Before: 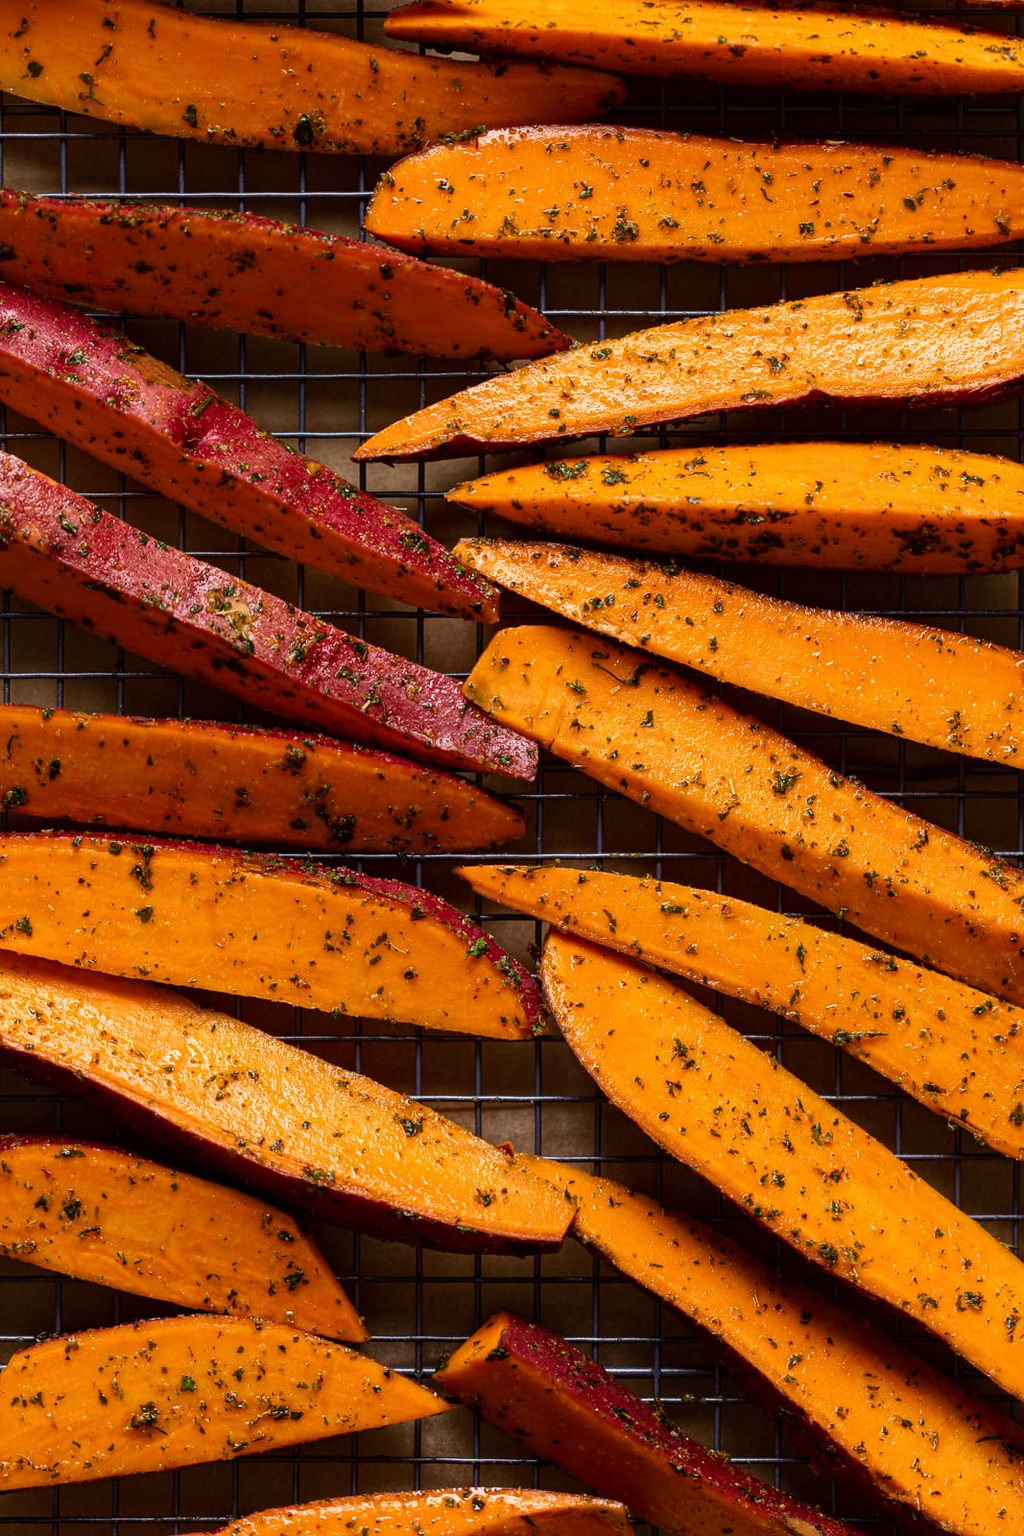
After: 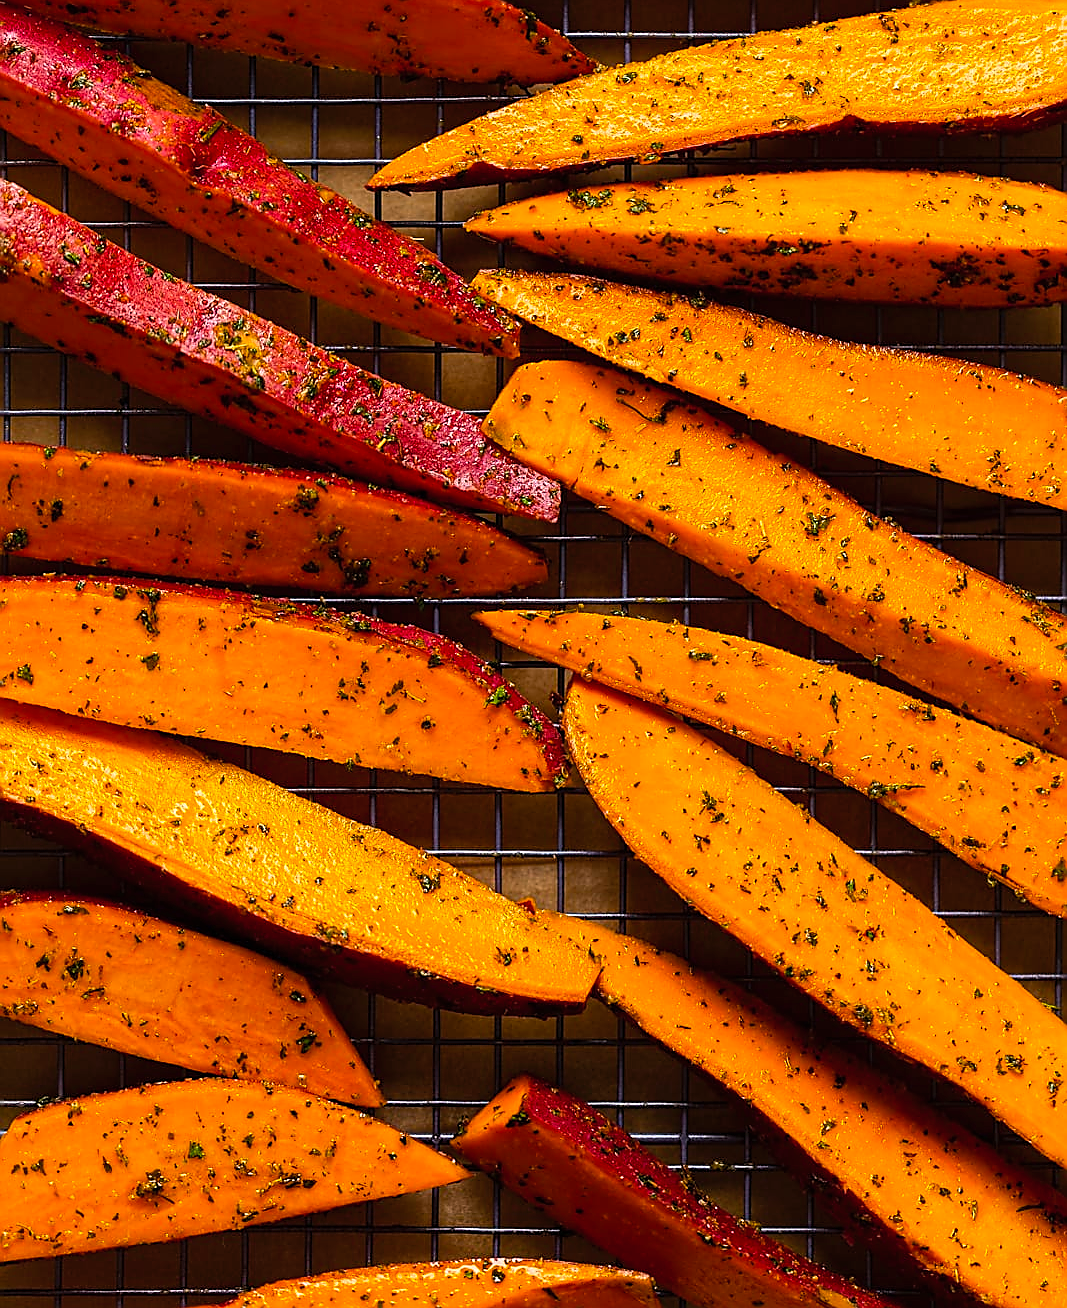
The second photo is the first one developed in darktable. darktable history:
sharpen: radius 1.406, amount 1.266, threshold 0.705
contrast brightness saturation: contrast 0.073, brightness 0.08, saturation 0.176
crop and rotate: top 18.243%
color balance rgb: linear chroma grading › shadows -30.618%, linear chroma grading › global chroma 35.275%, perceptual saturation grading › global saturation 10.104%, global vibrance 20%
